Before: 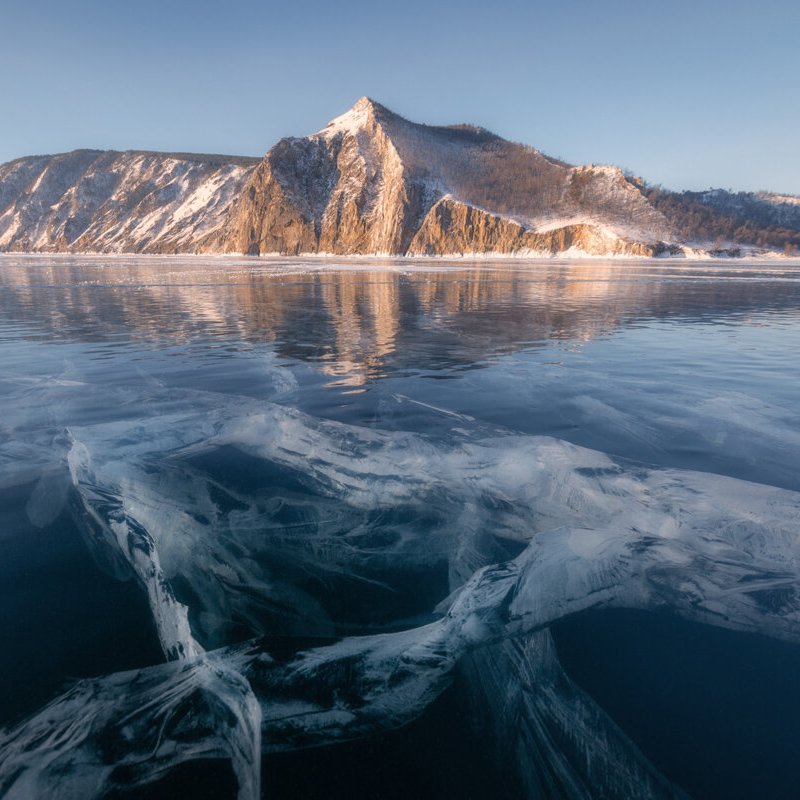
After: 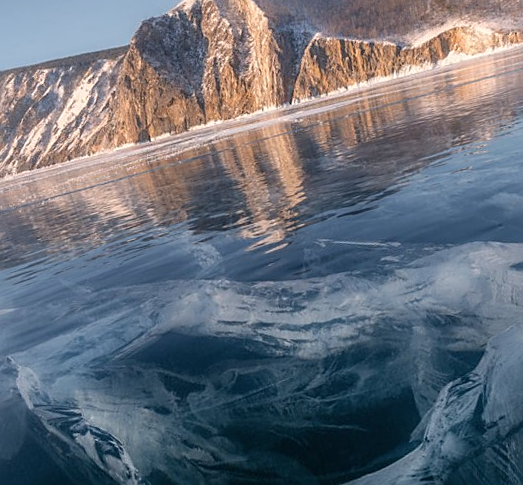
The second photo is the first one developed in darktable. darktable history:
exposure: compensate highlight preservation false
rotate and perspective: rotation -14.8°, crop left 0.1, crop right 0.903, crop top 0.25, crop bottom 0.748
crop and rotate: left 8.786%, right 24.548%
sharpen: on, module defaults
